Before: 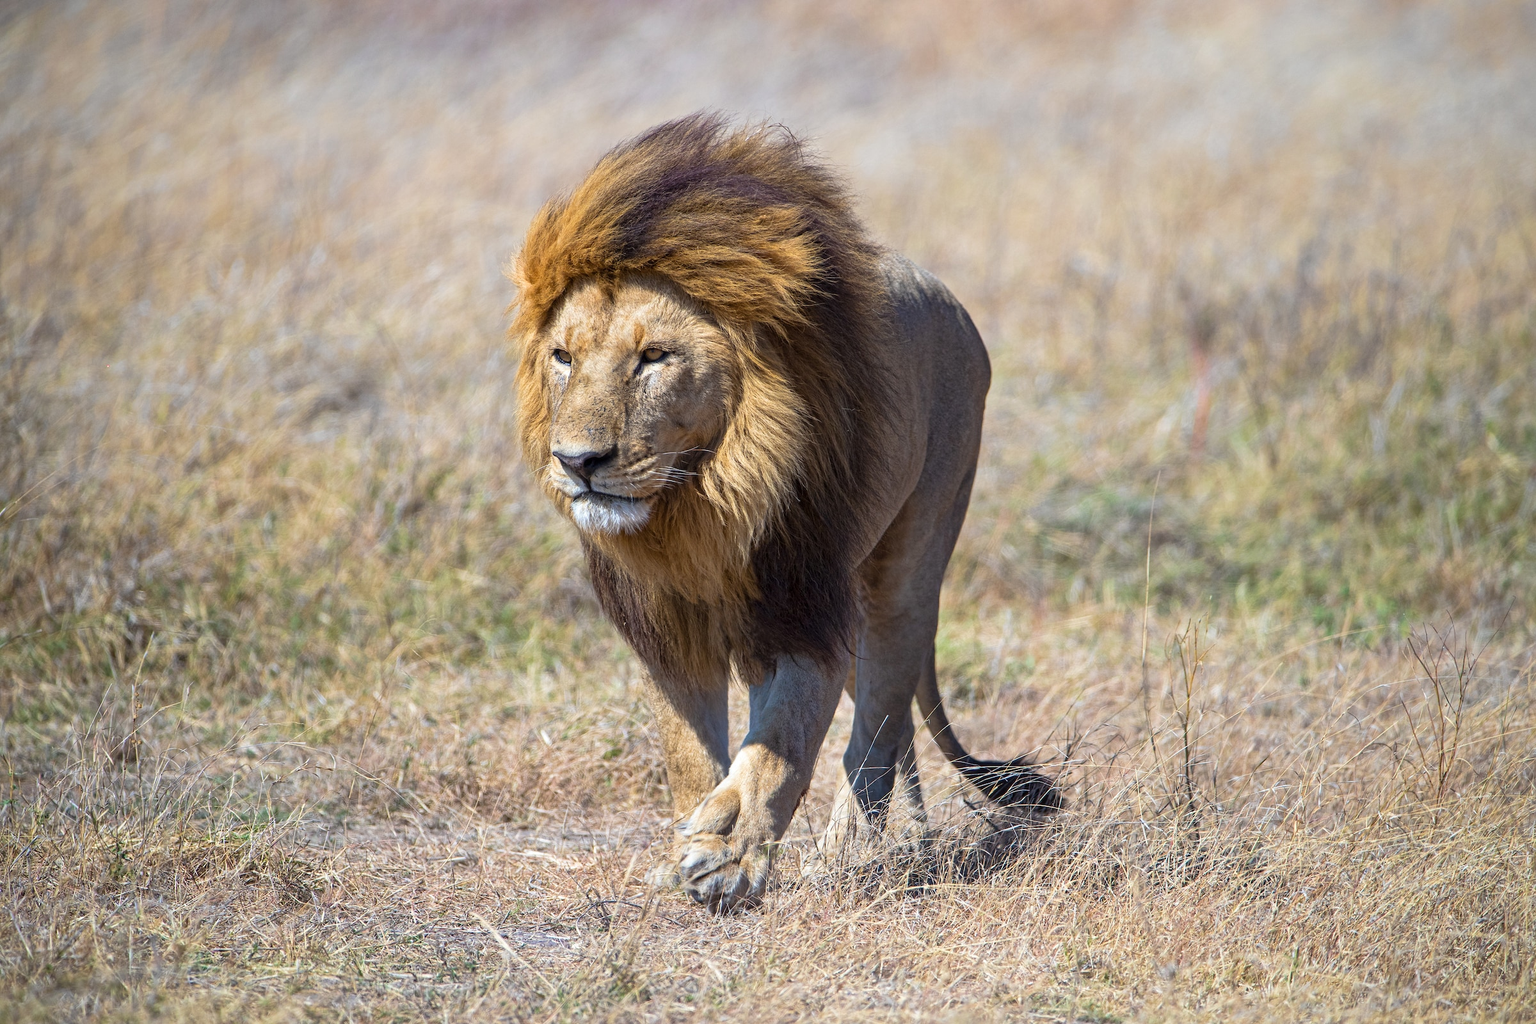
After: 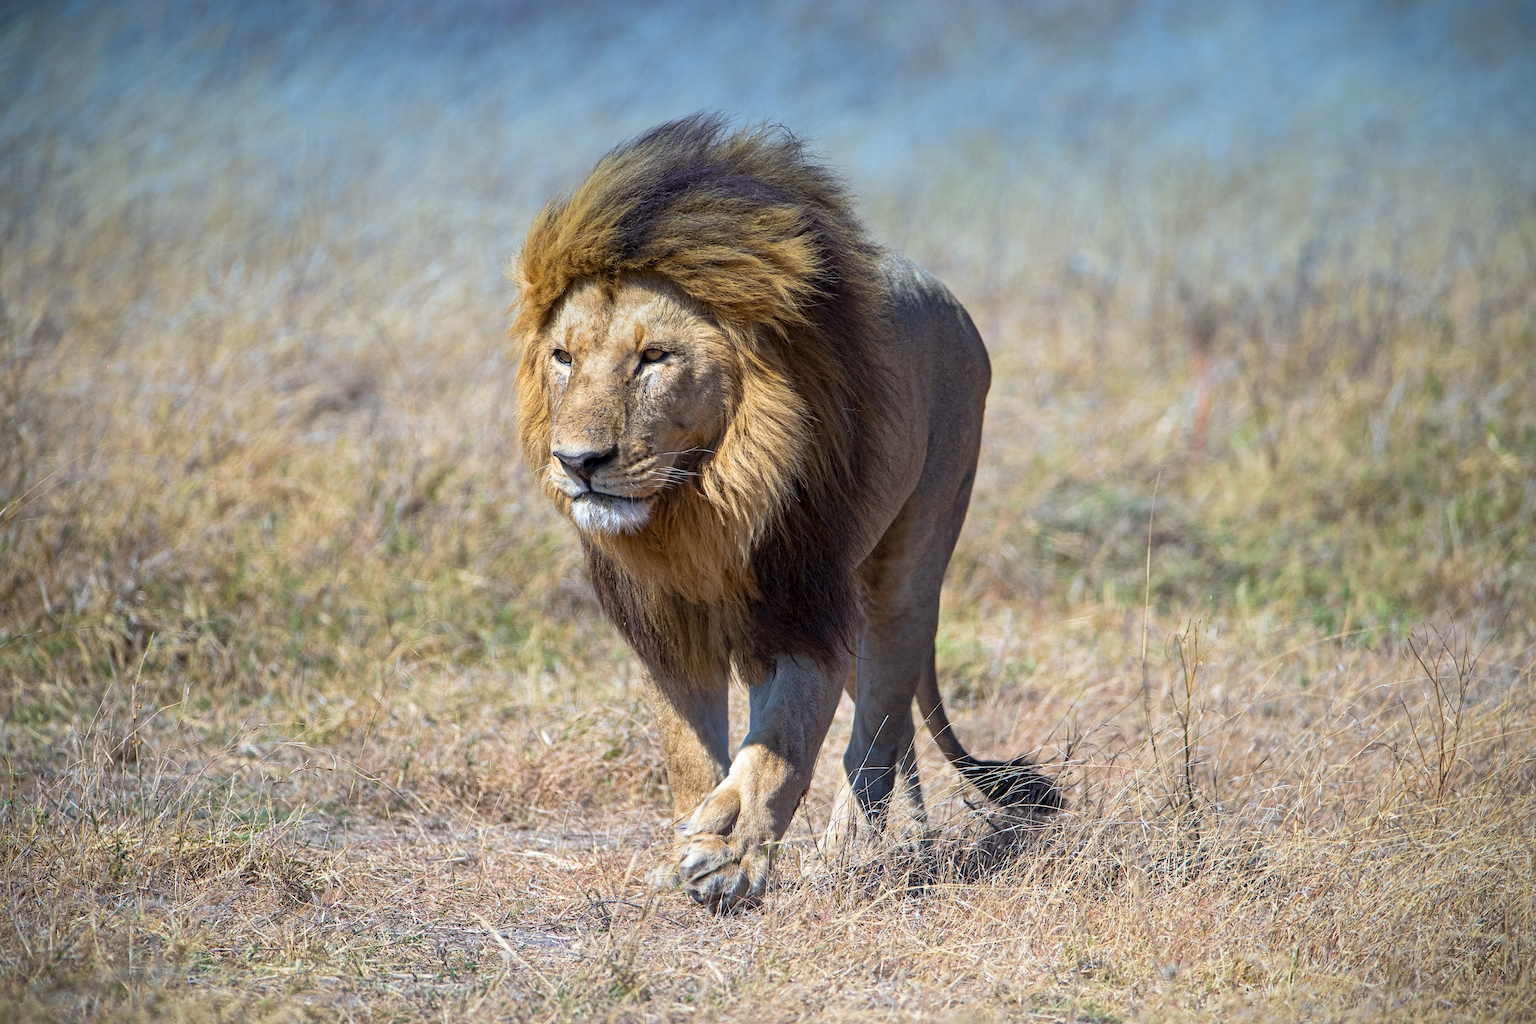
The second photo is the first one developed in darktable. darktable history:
graduated density: density 2.02 EV, hardness 44%, rotation 0.374°, offset 8.21, hue 208.8°, saturation 97%
vignetting: fall-off start 97.23%, saturation -0.024, center (-0.033, -0.042), width/height ratio 1.179, unbound false
exposure: black level correction 0.001, compensate highlight preservation false
